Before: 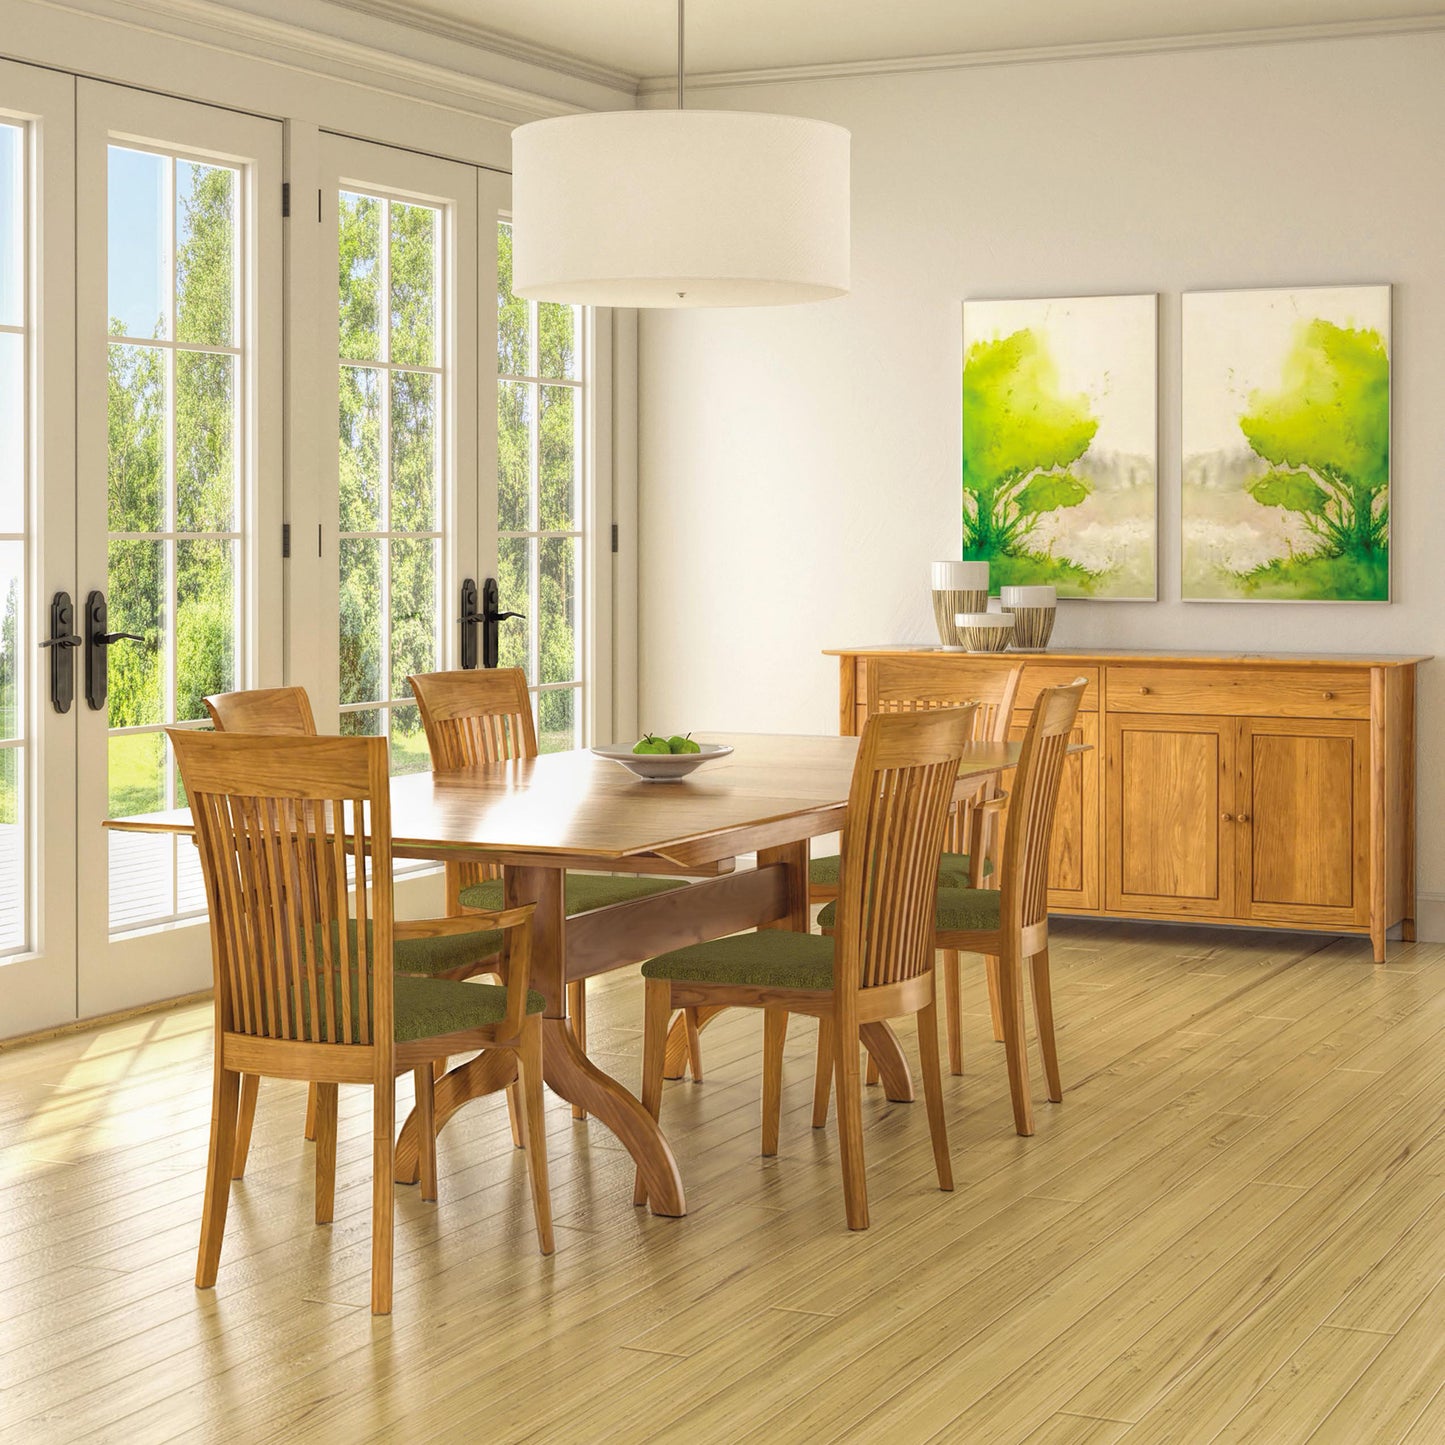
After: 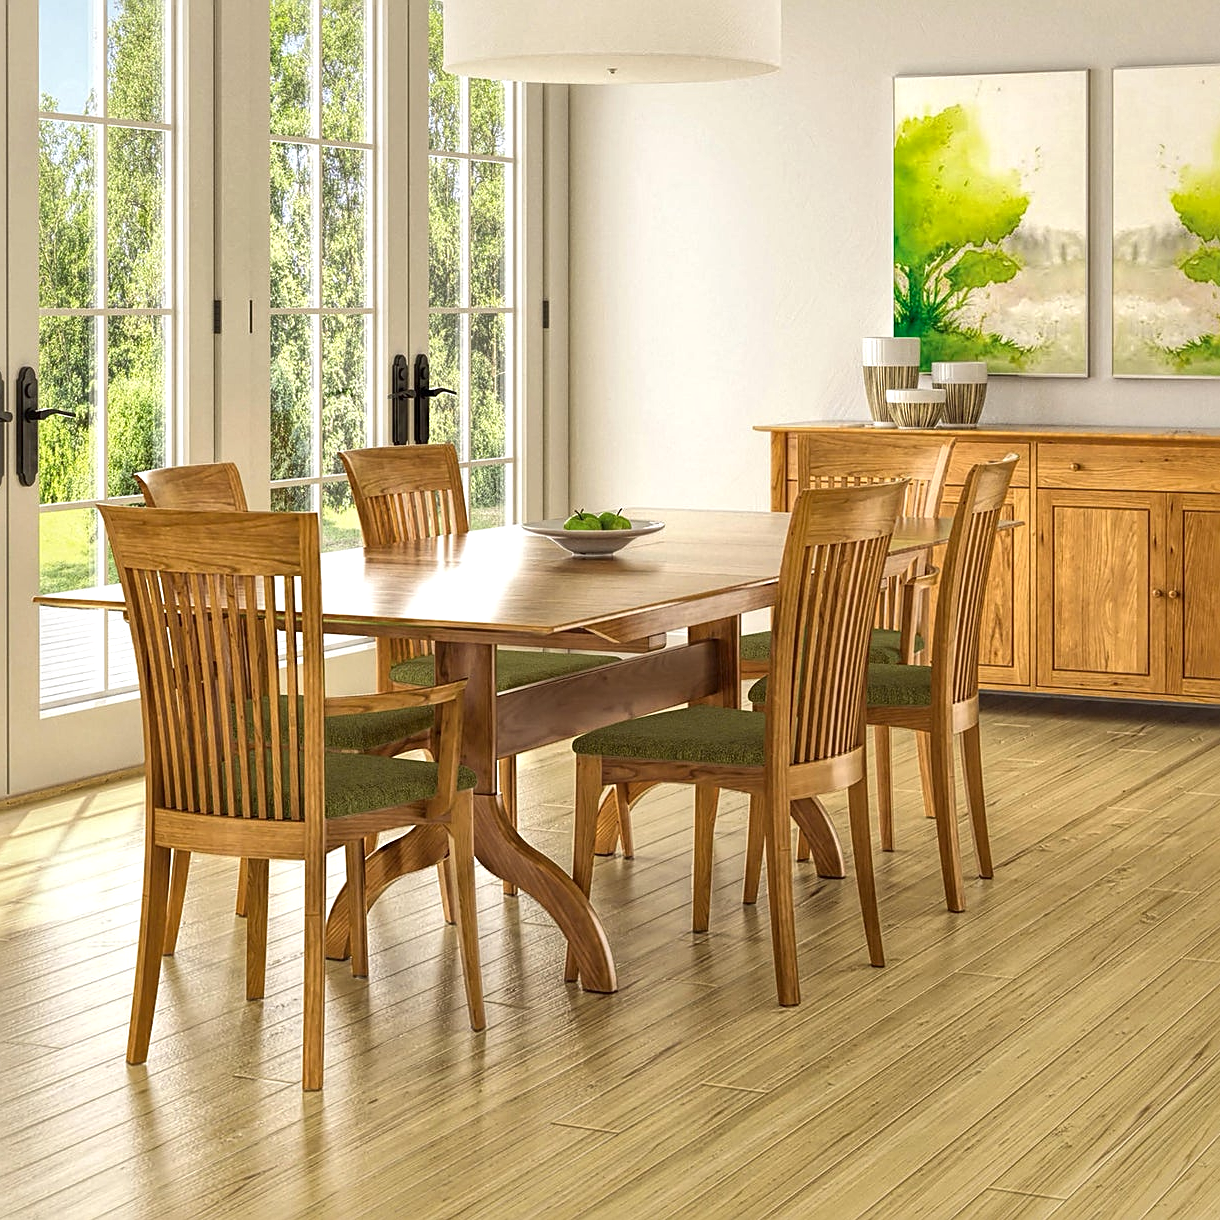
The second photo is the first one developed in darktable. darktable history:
local contrast: mode bilateral grid, contrast 25, coarseness 60, detail 151%, midtone range 0.2
crop and rotate: left 4.842%, top 15.51%, right 10.668%
sharpen: on, module defaults
